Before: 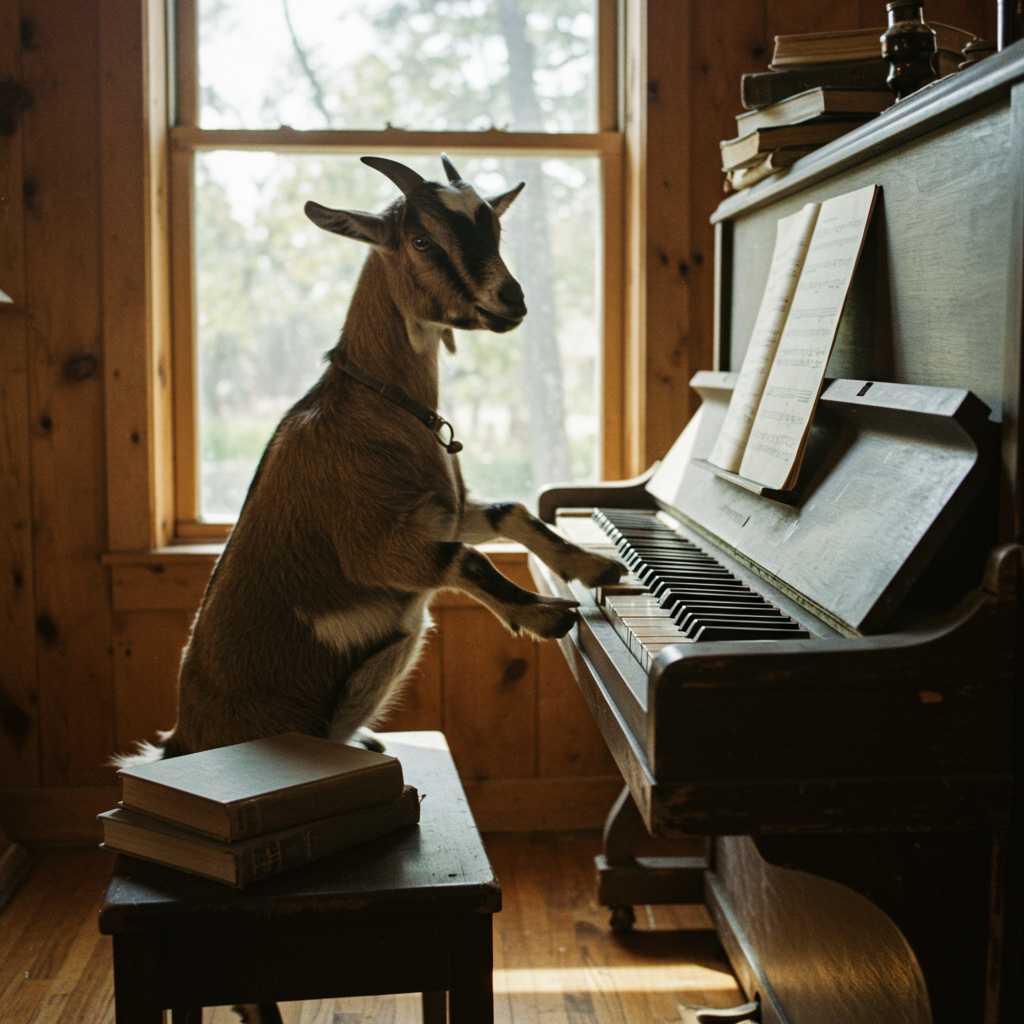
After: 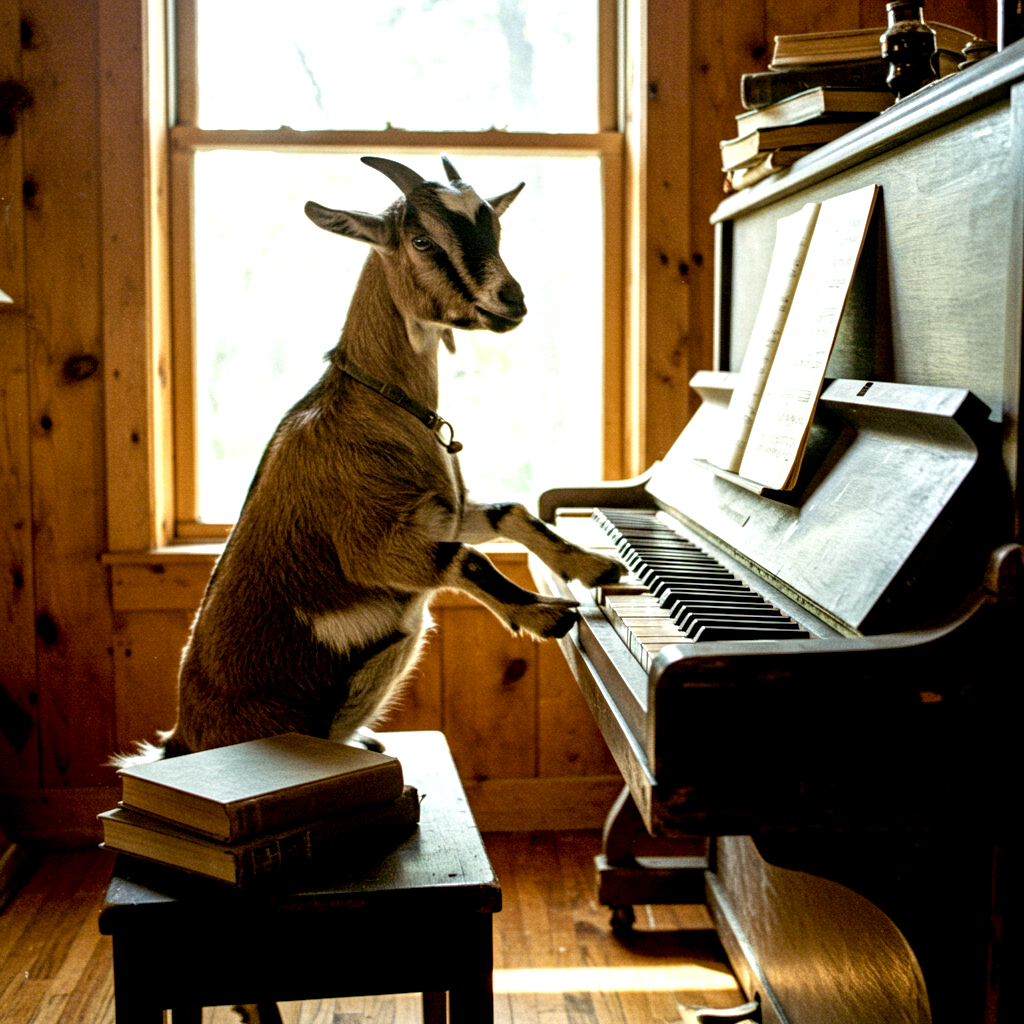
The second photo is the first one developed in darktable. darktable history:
exposure: black level correction 0.01, exposure 1 EV, compensate highlight preservation false
local contrast: detail 130%
